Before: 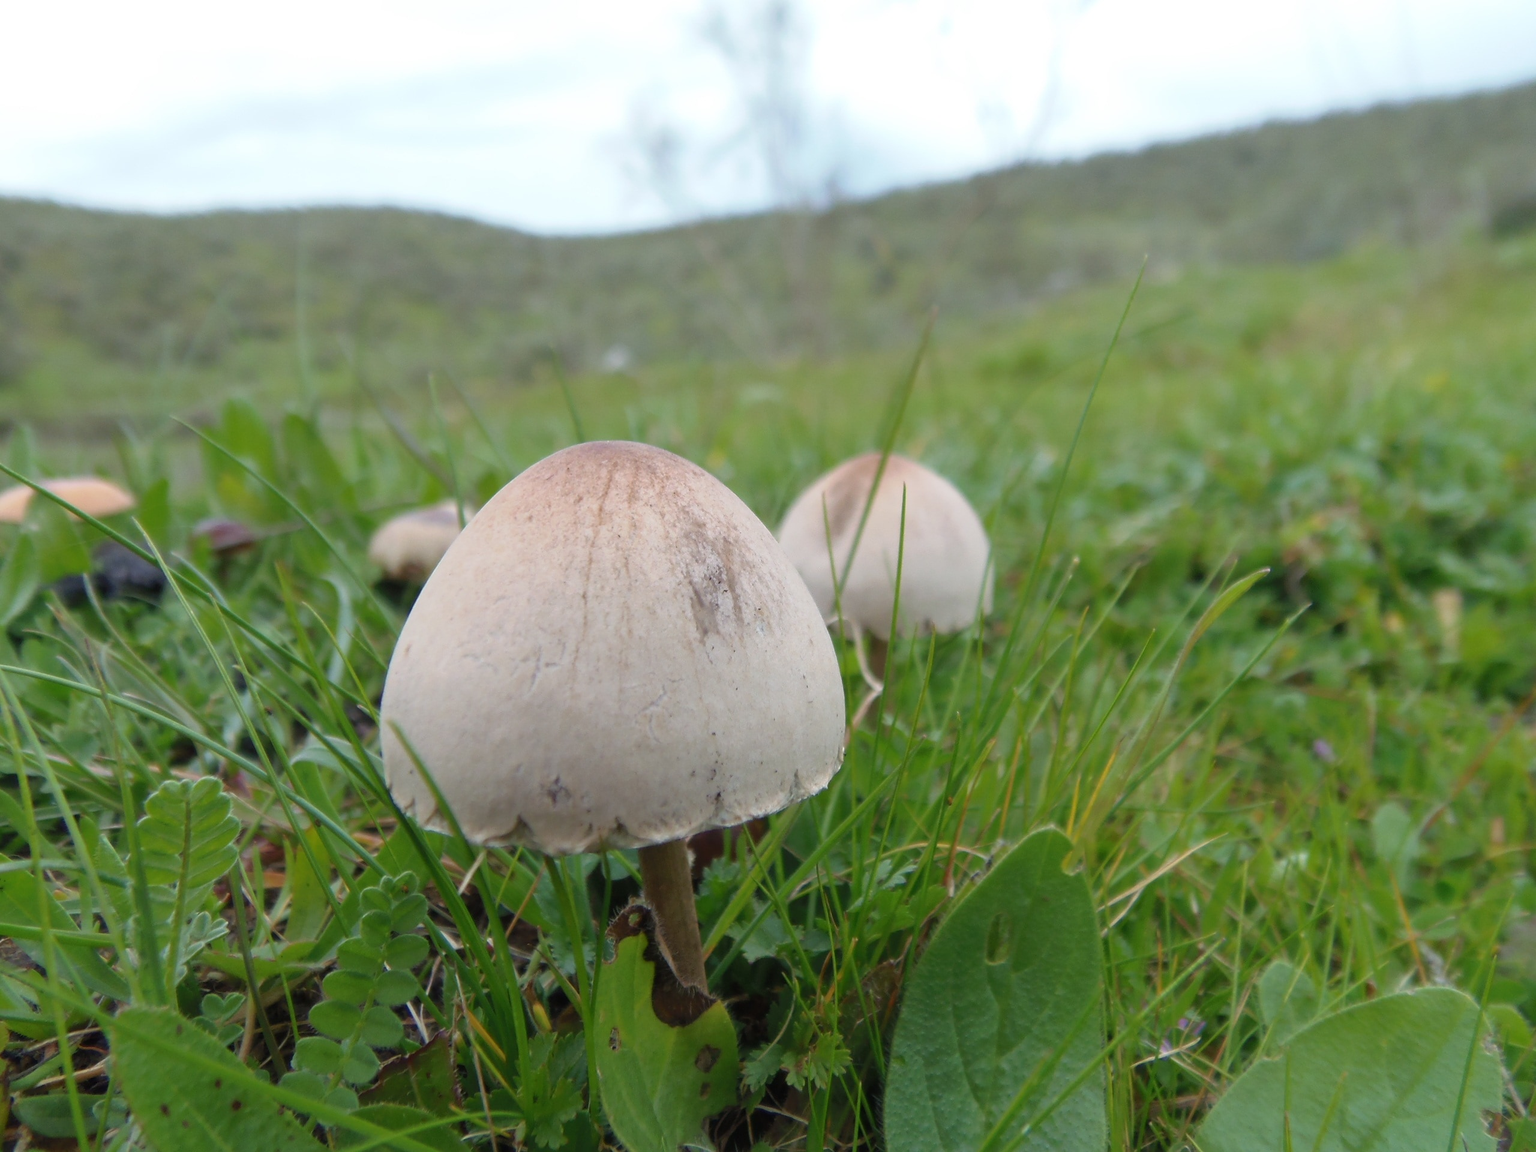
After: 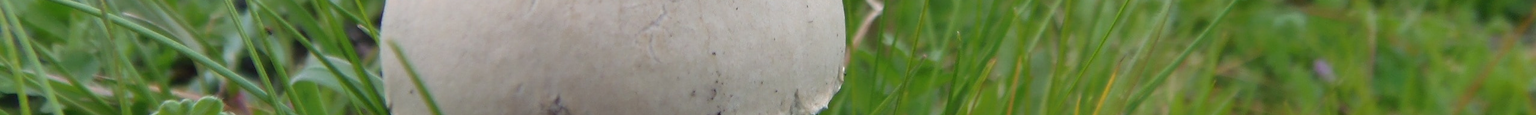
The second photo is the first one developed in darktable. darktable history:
crop and rotate: top 59.084%, bottom 30.916%
bloom: size 38%, threshold 95%, strength 30%
tone equalizer: on, module defaults
white balance: emerald 1
tone curve: curves: ch0 [(0, 0) (0.003, 0.003) (0.011, 0.011) (0.025, 0.025) (0.044, 0.044) (0.069, 0.069) (0.1, 0.099) (0.136, 0.135) (0.177, 0.176) (0.224, 0.223) (0.277, 0.275) (0.335, 0.333) (0.399, 0.396) (0.468, 0.465) (0.543, 0.541) (0.623, 0.622) (0.709, 0.708) (0.801, 0.8) (0.898, 0.897) (1, 1)], preserve colors none
